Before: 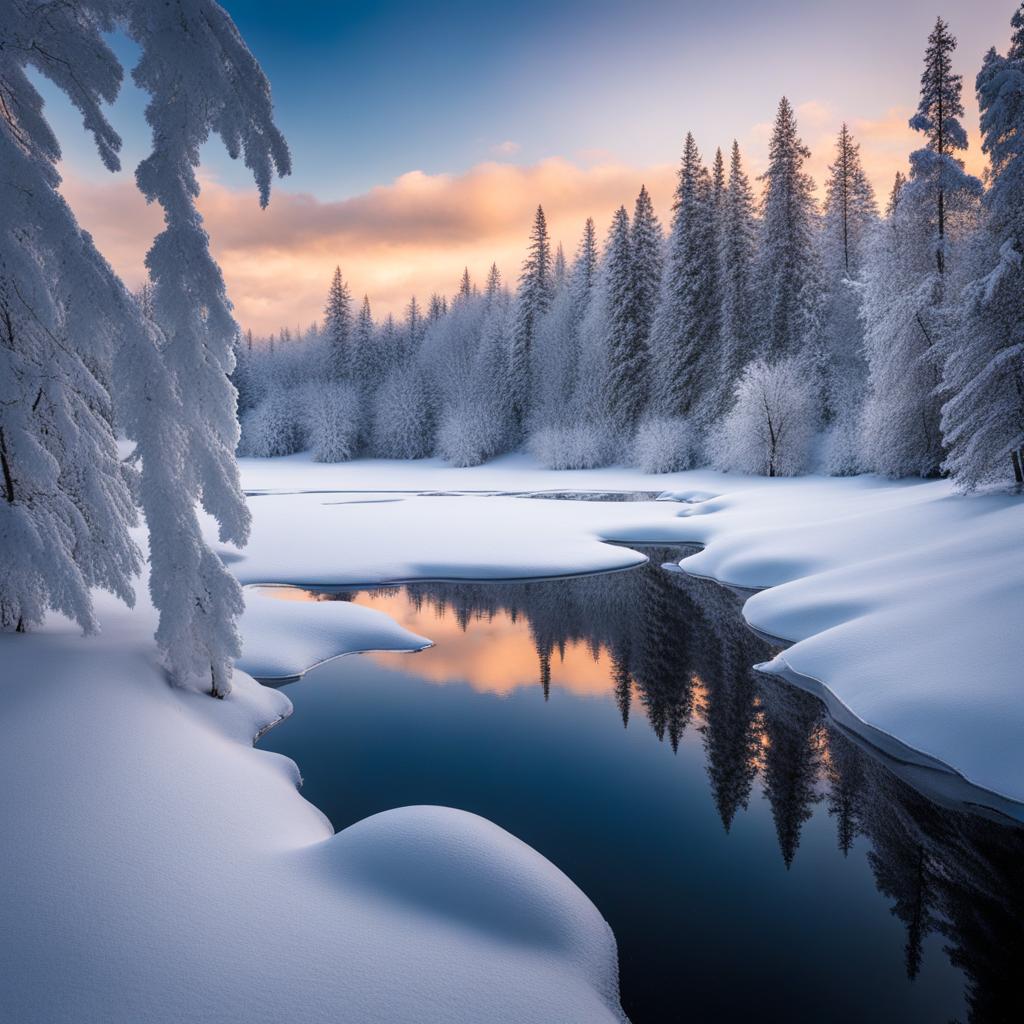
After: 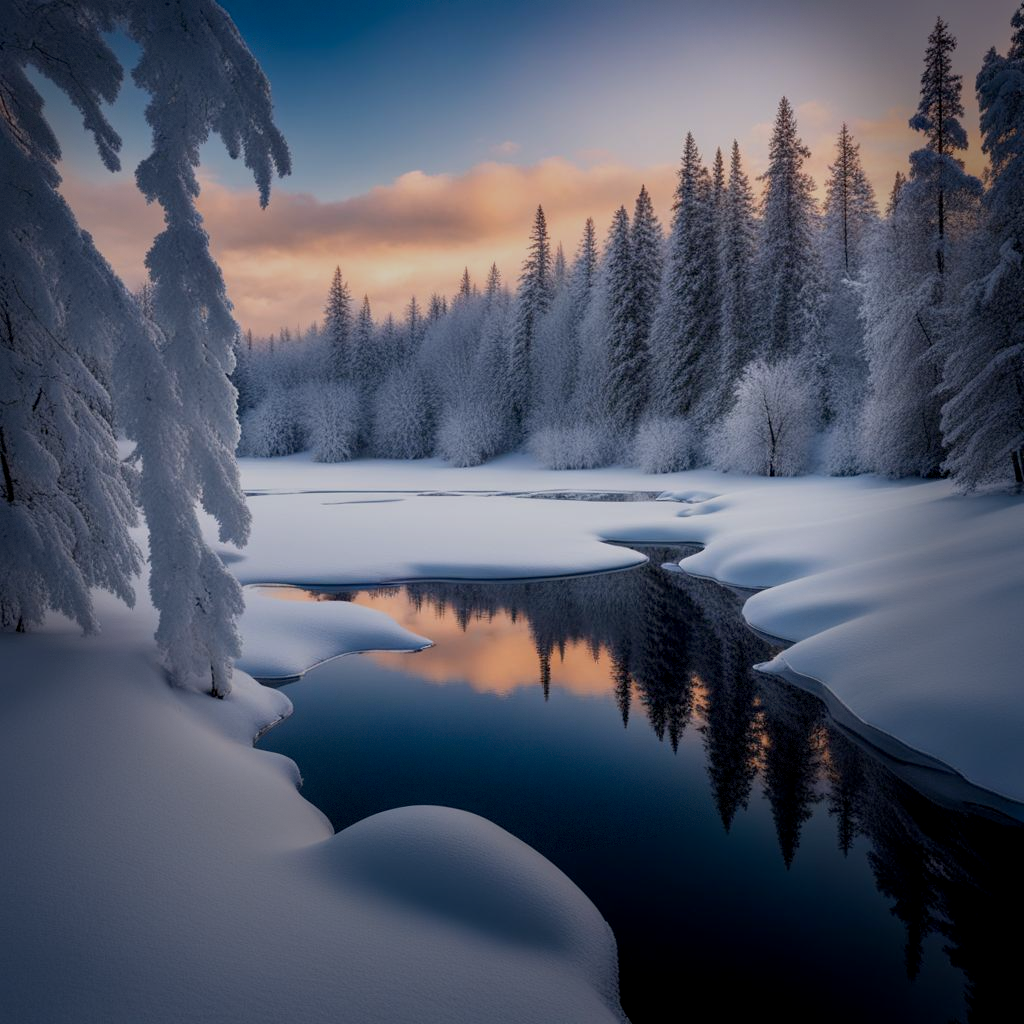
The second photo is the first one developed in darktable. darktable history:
exposure: black level correction 0.009, exposure -0.637 EV, compensate highlight preservation false
vignetting: fall-off start 68.33%, fall-off radius 30%, saturation 0.042, center (-0.066, -0.311), width/height ratio 0.992, shape 0.85, dithering 8-bit output
